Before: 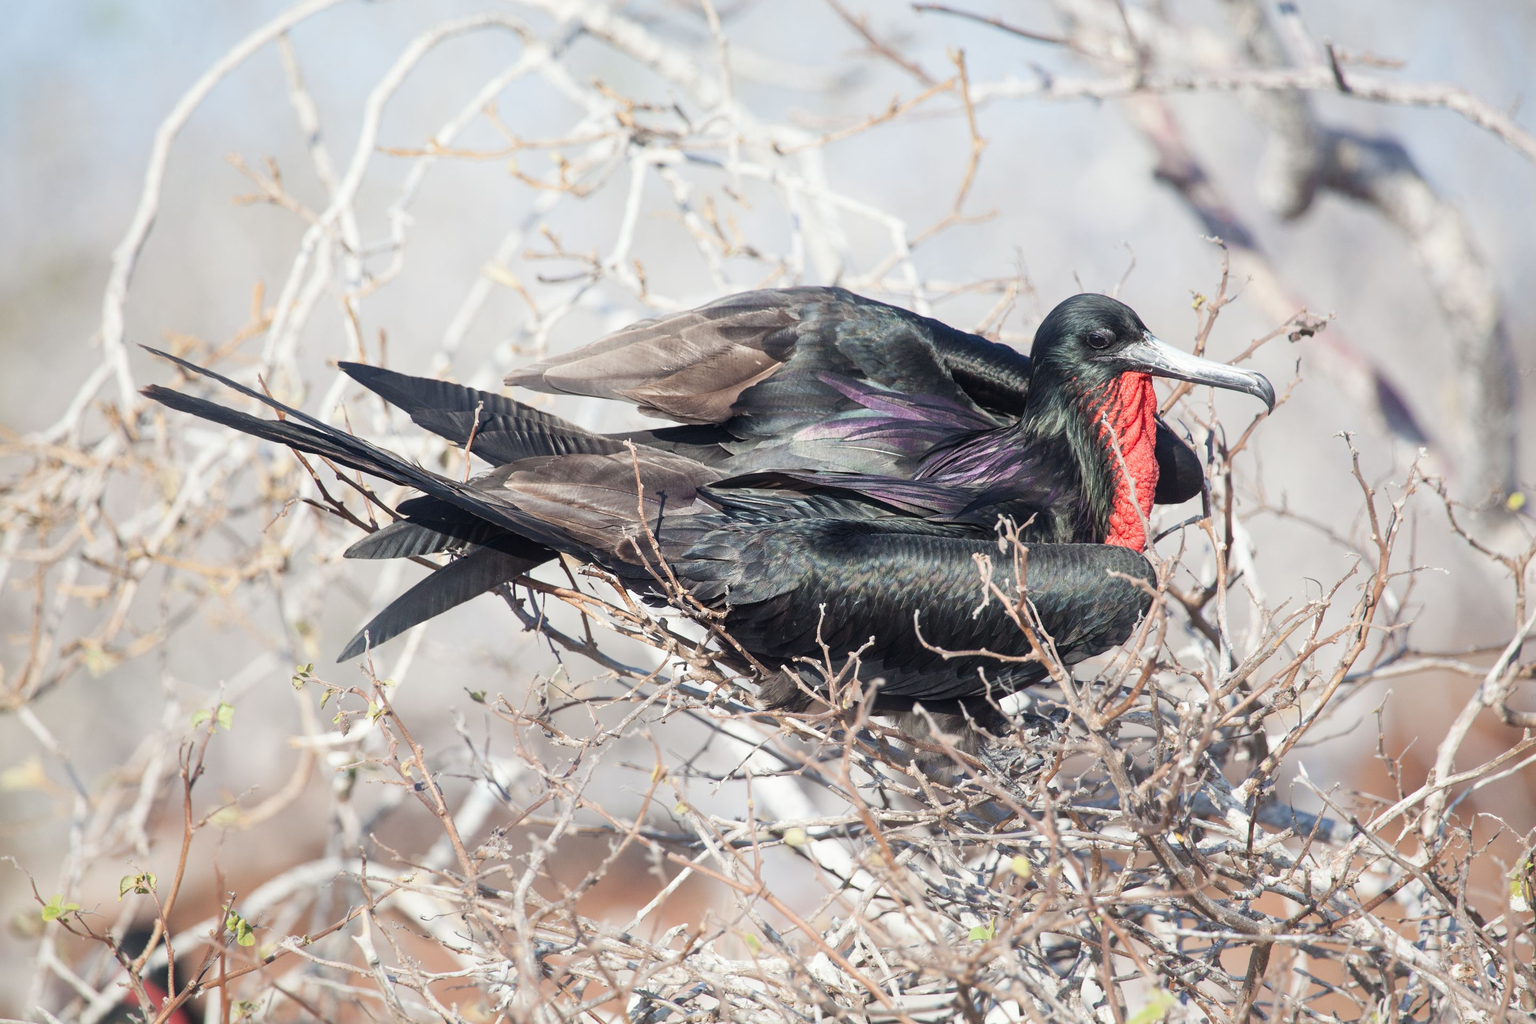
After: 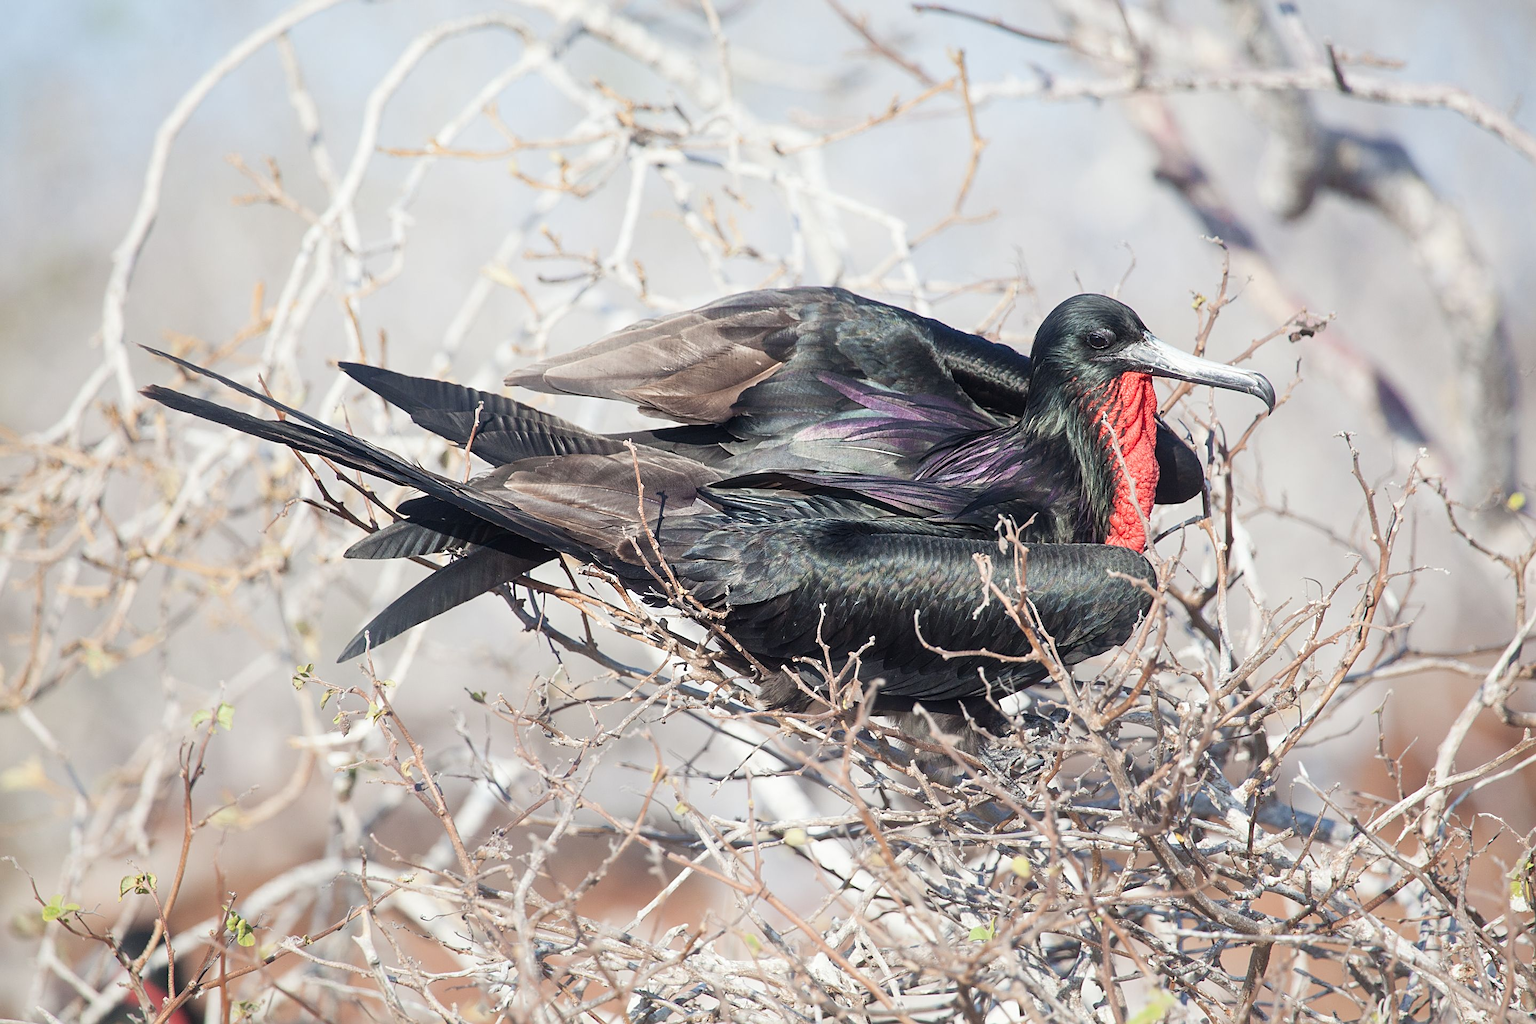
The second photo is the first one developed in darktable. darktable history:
tone equalizer: -7 EV 0.094 EV, smoothing diameter 24.86%, edges refinement/feathering 12.41, preserve details guided filter
sharpen: on, module defaults
